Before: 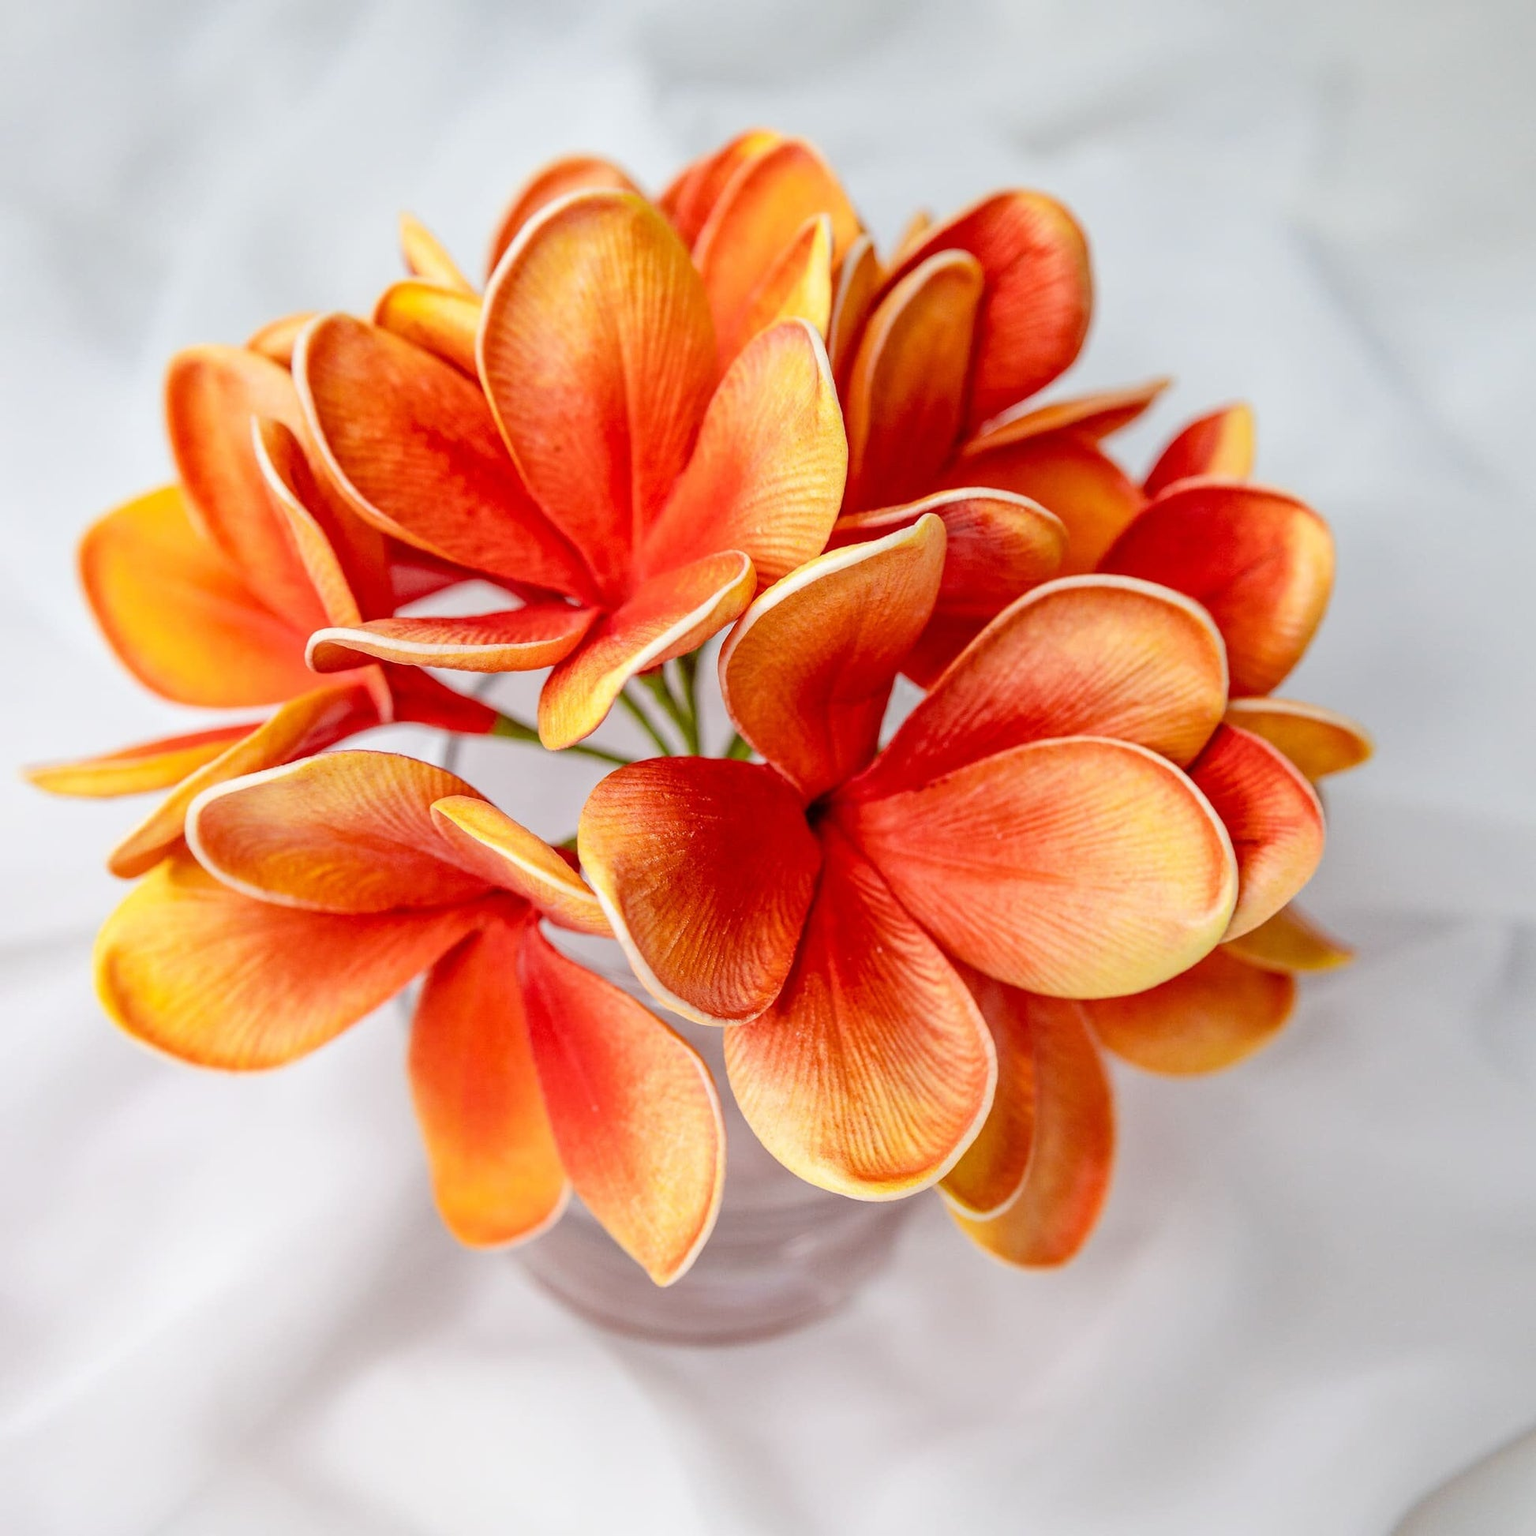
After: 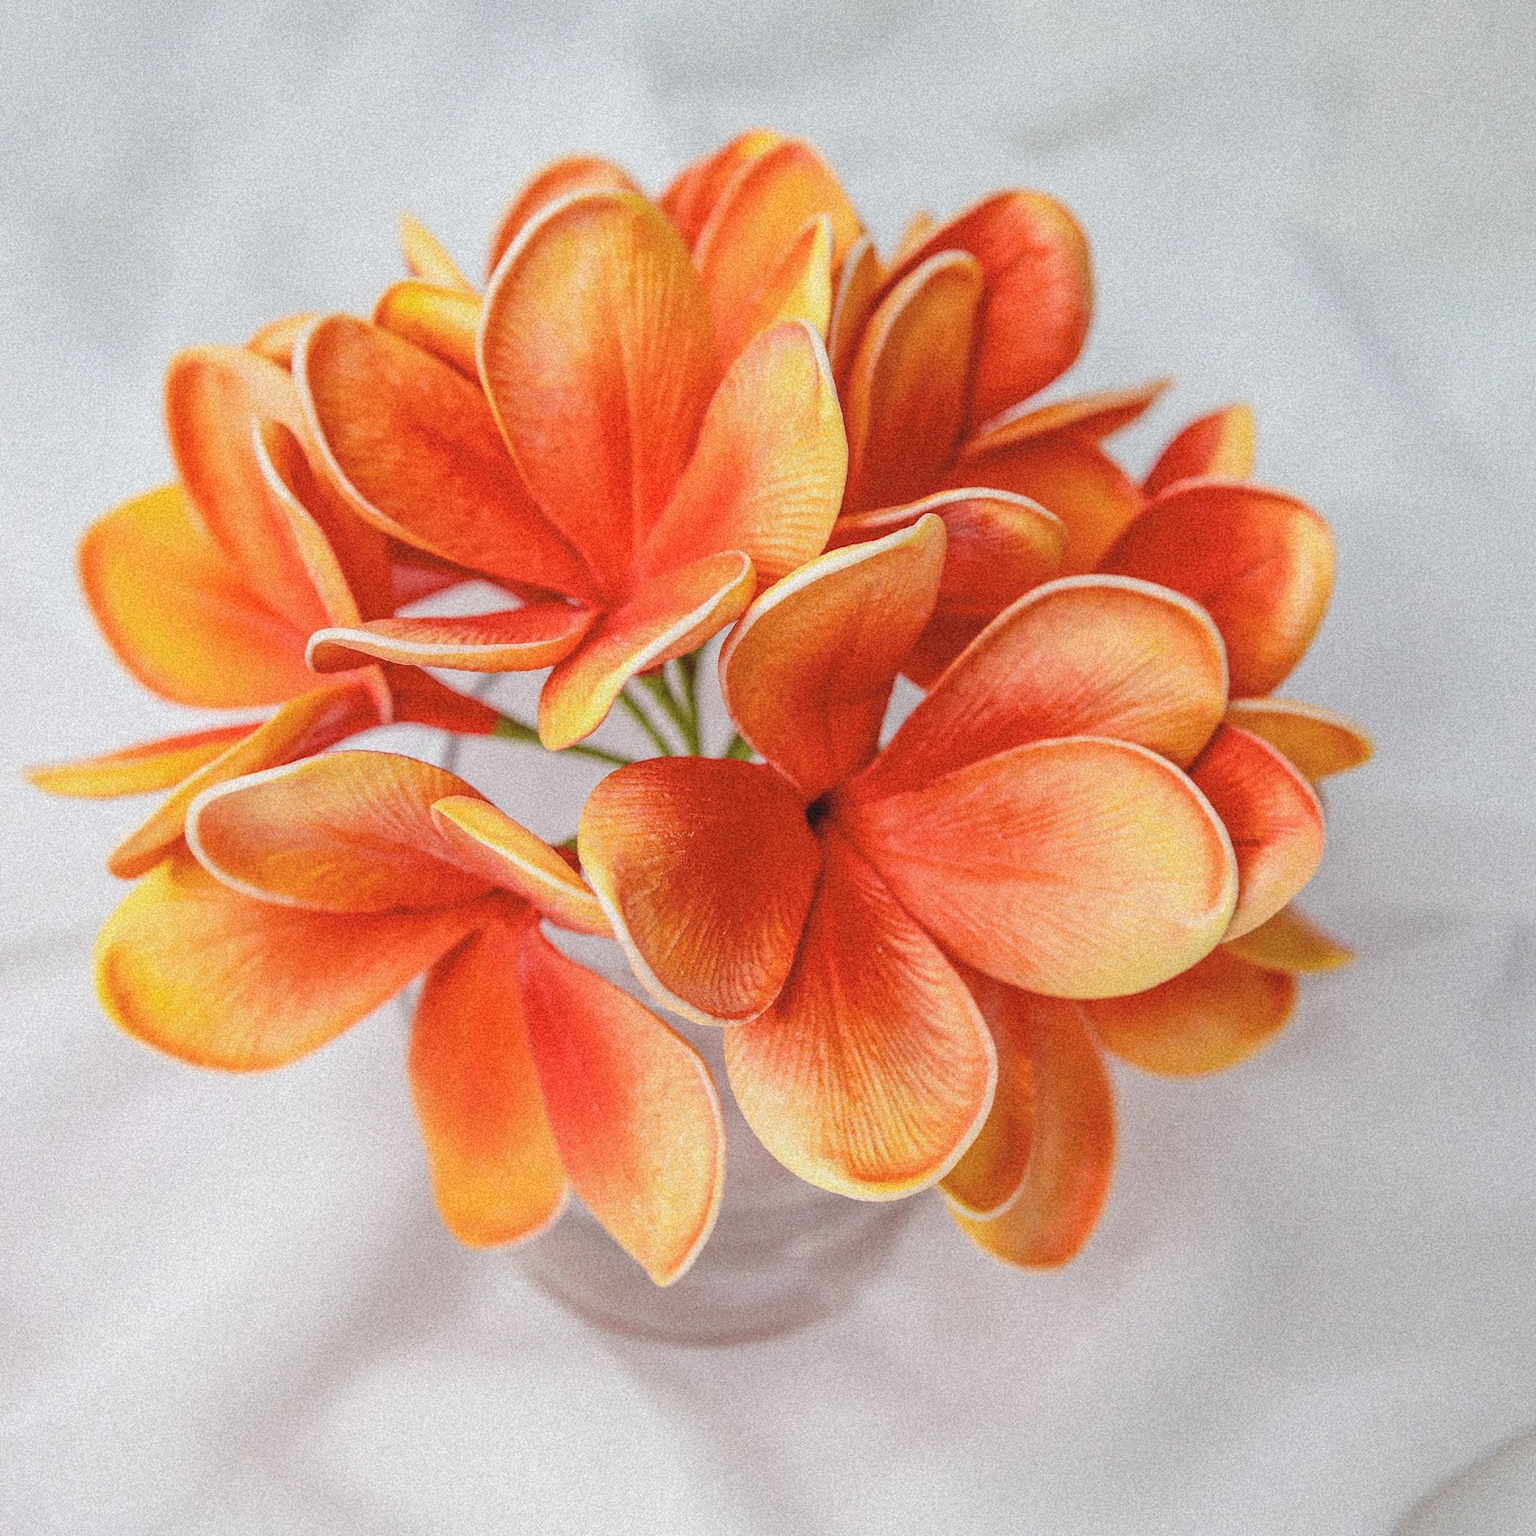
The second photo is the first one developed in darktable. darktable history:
grain: coarseness 9.38 ISO, strength 34.99%, mid-tones bias 0%
contrast brightness saturation: contrast -0.15, brightness 0.05, saturation -0.12
